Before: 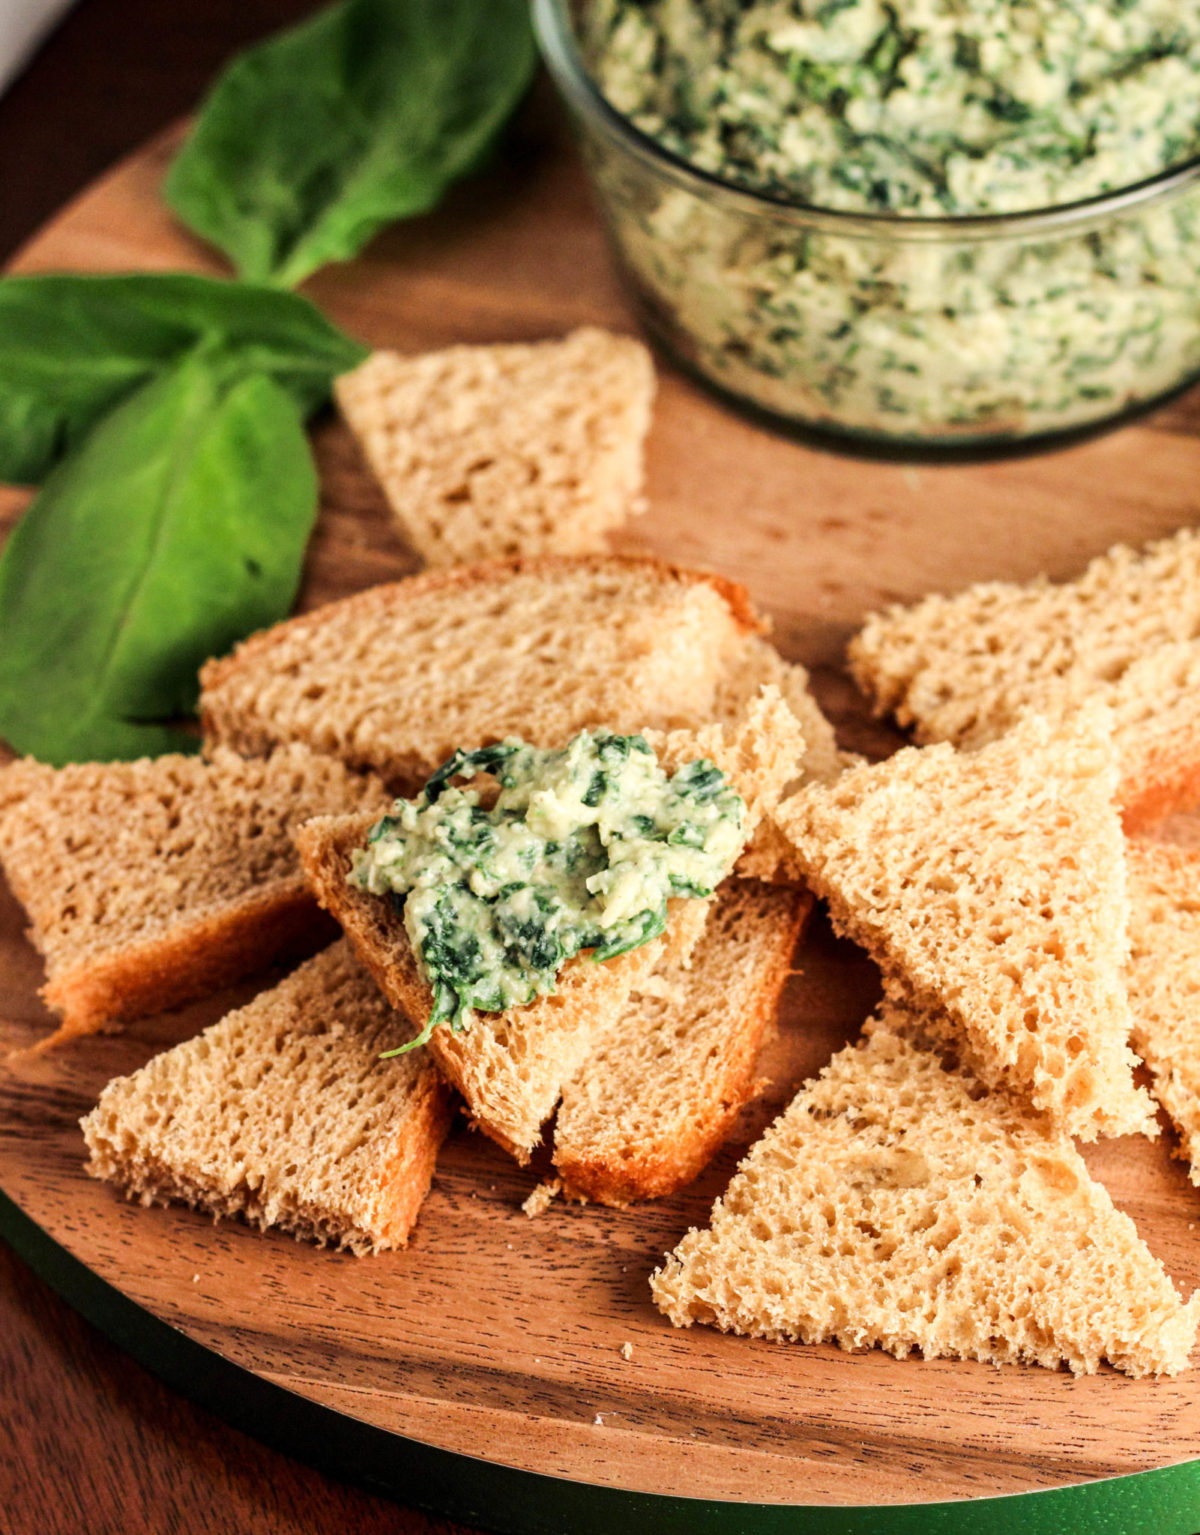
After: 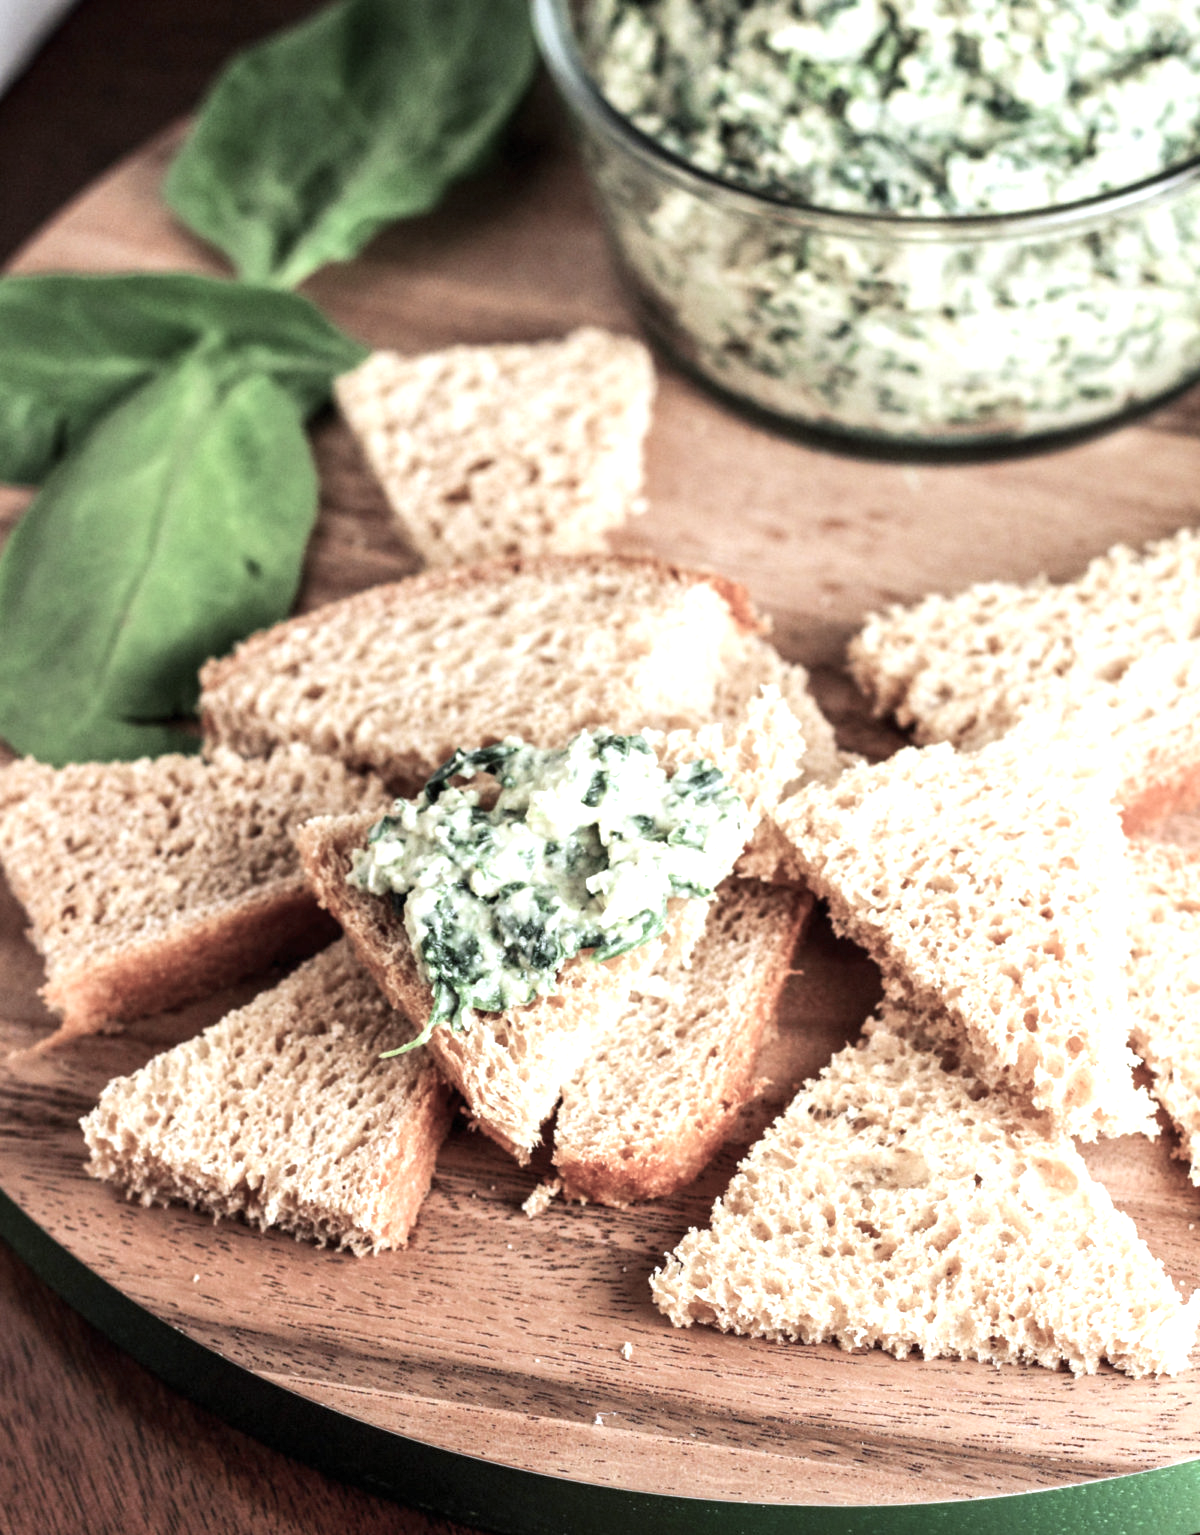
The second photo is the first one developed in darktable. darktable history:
white balance: red 0.926, green 1.003, blue 1.133
color balance rgb: linear chroma grading › global chroma -16.06%, perceptual saturation grading › global saturation -32.85%, global vibrance -23.56%
color correction: saturation 0.99
exposure: black level correction 0, exposure 0.7 EV, compensate exposure bias true, compensate highlight preservation false
